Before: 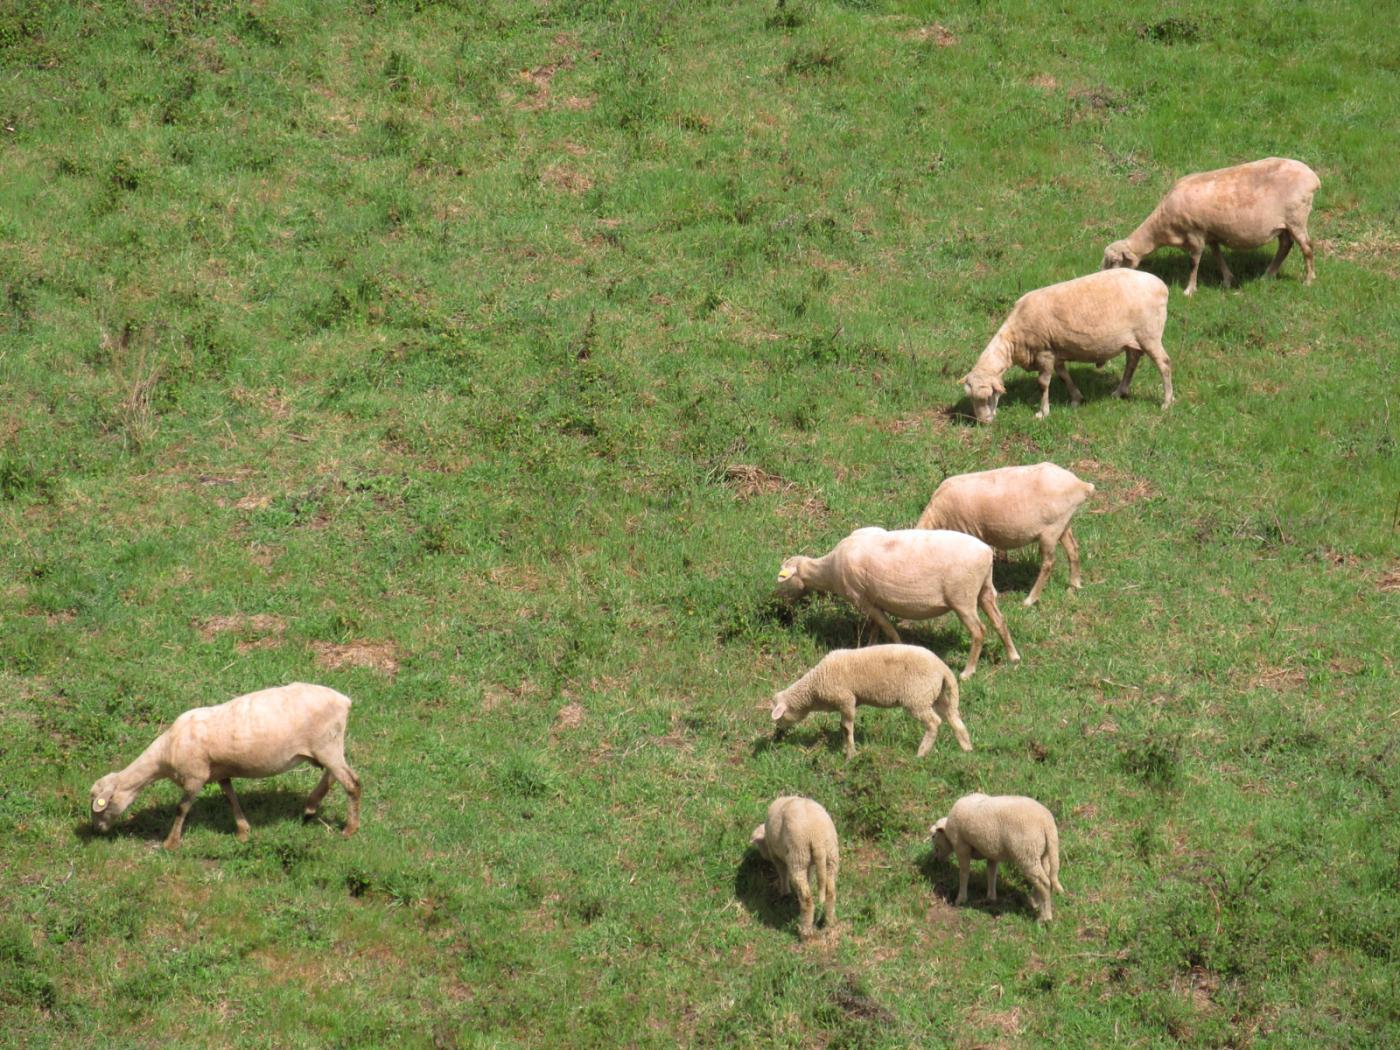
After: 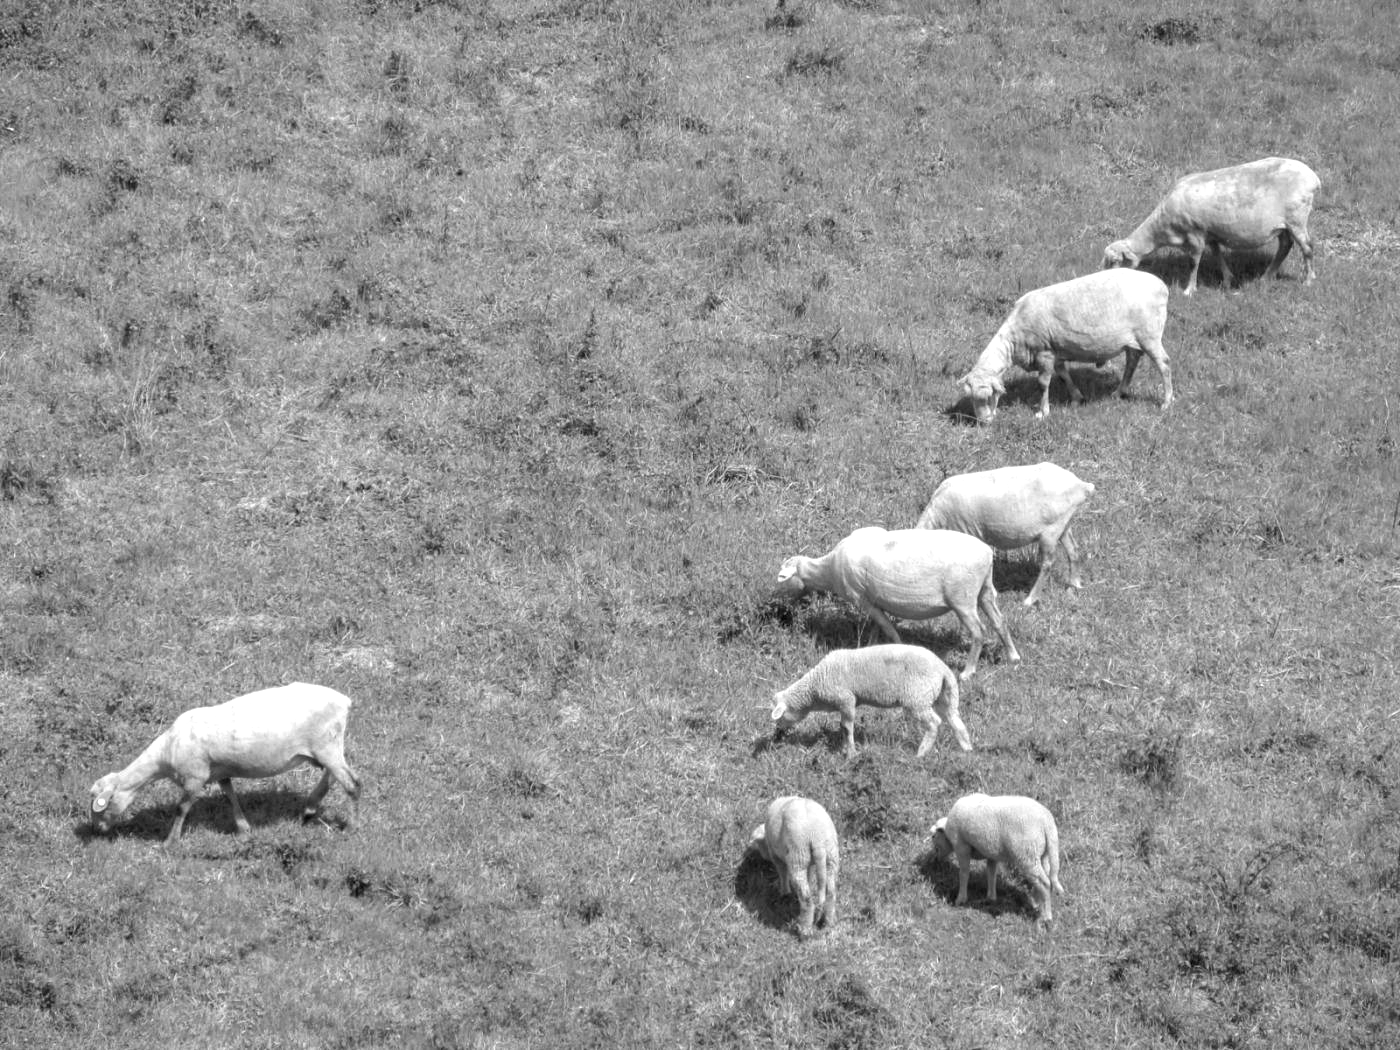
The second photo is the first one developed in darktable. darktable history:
color balance rgb: perceptual saturation grading › global saturation 20%, perceptual saturation grading › highlights -50%, perceptual saturation grading › shadows 30%, perceptual brilliance grading › global brilliance 10%, perceptual brilliance grading › shadows 15%
monochrome: a 32, b 64, size 2.3
local contrast: on, module defaults
